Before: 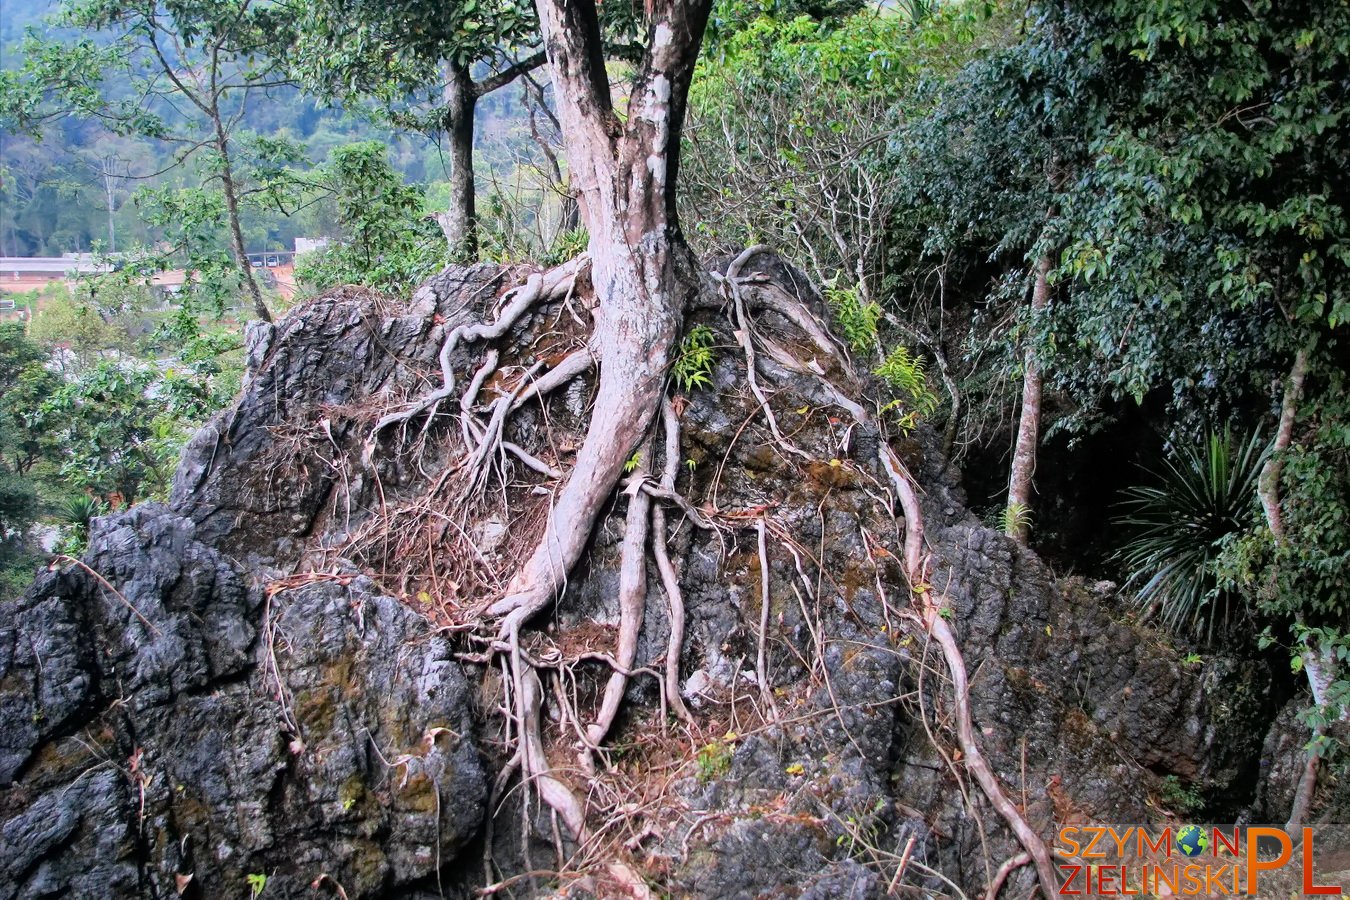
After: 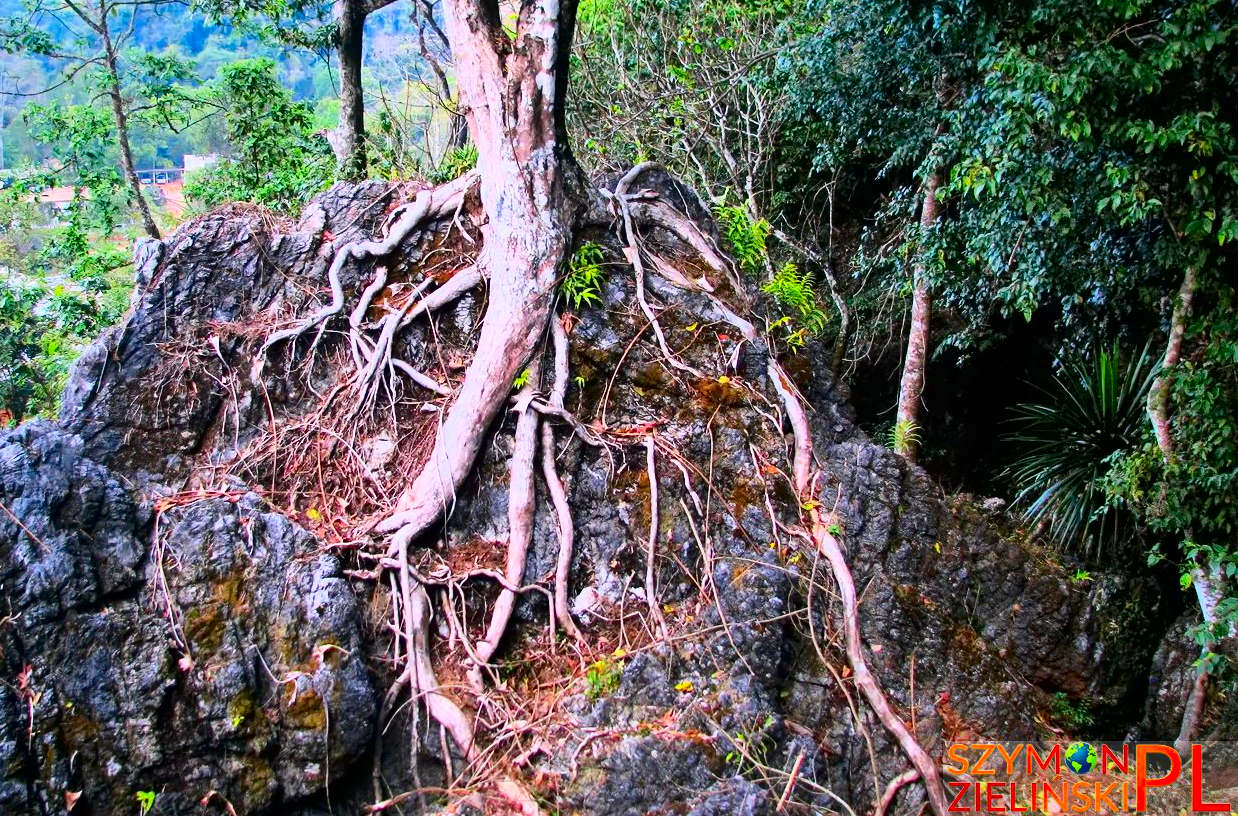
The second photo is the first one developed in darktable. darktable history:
crop and rotate: left 8.262%, top 9.226%
contrast brightness saturation: contrast 0.26, brightness 0.02, saturation 0.87
